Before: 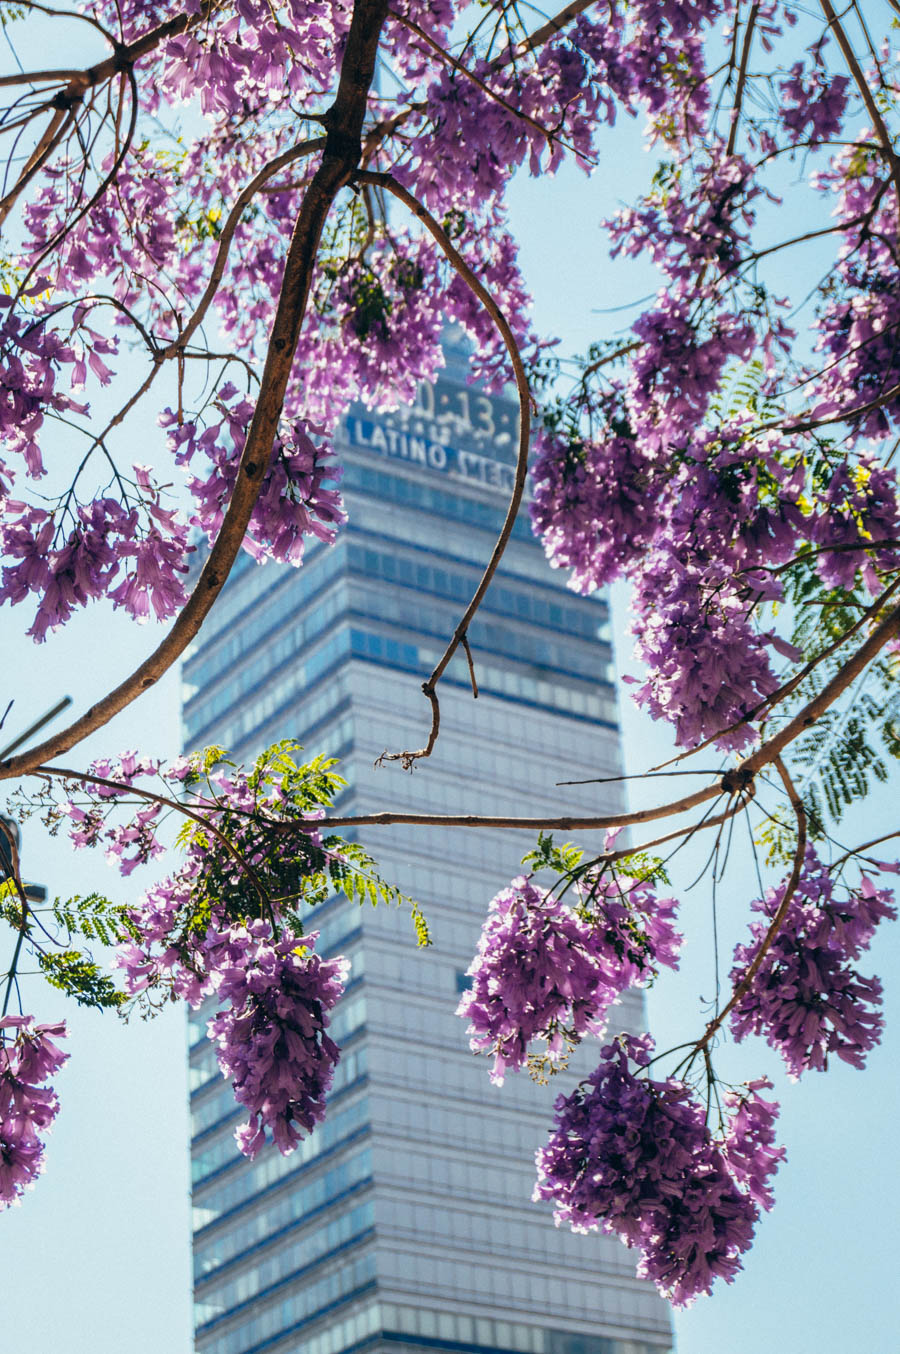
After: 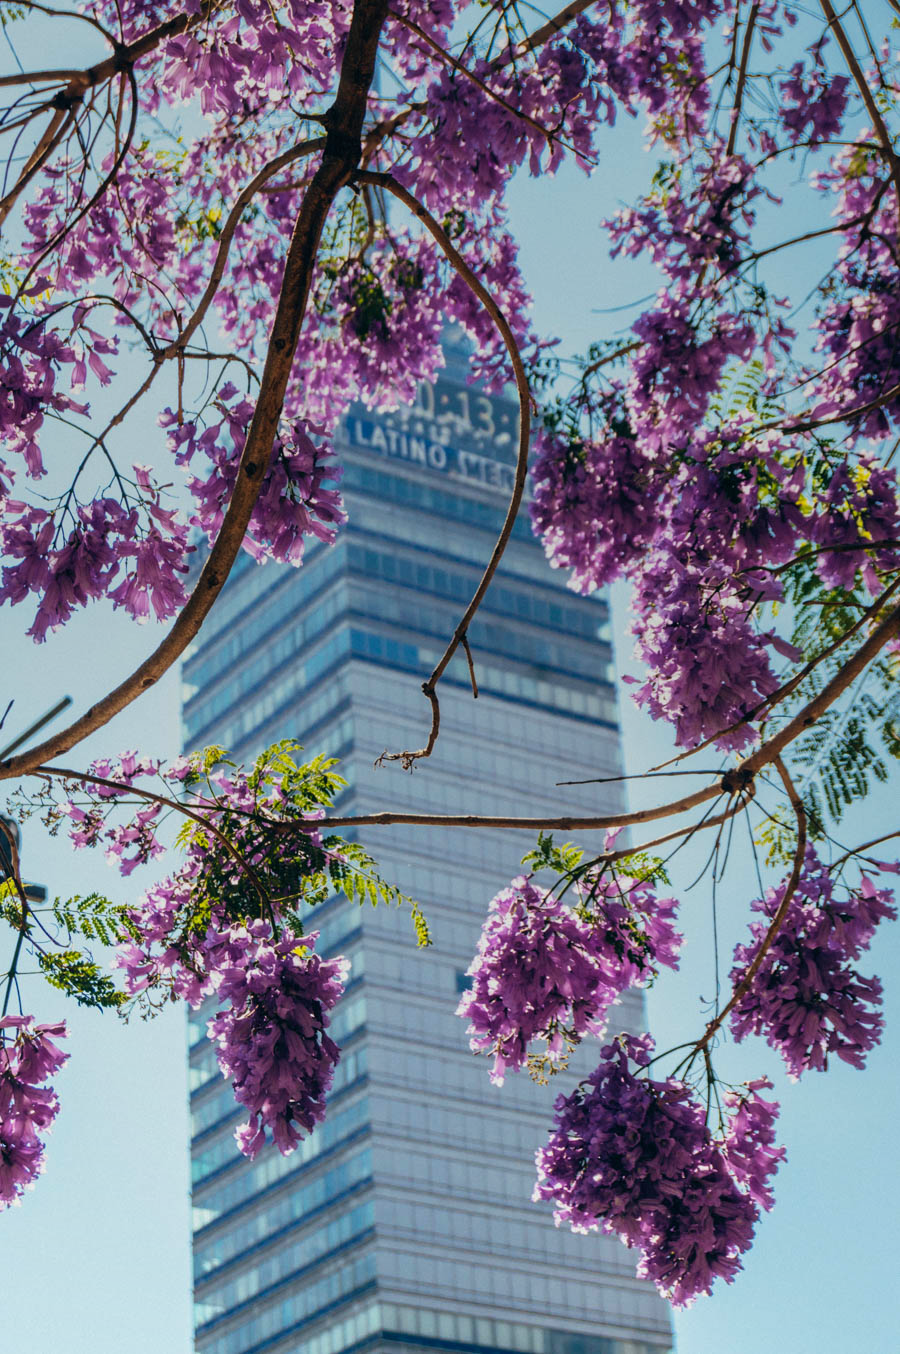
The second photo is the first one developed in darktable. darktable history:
graduated density: rotation 5.63°, offset 76.9
velvia: on, module defaults
bloom: size 3%, threshold 100%, strength 0%
